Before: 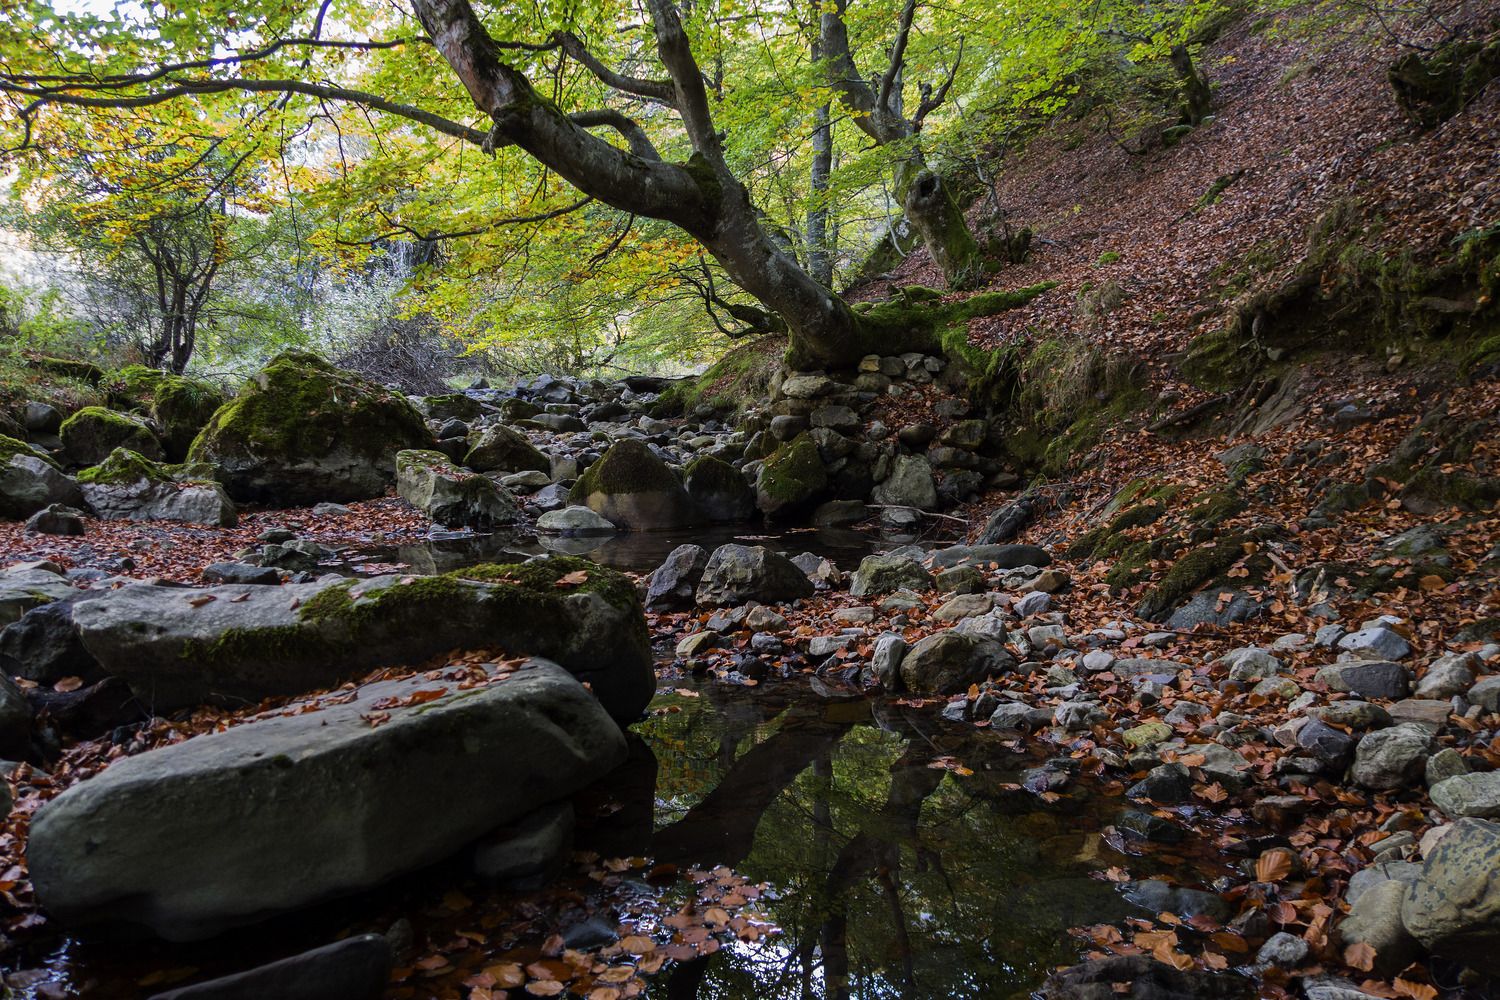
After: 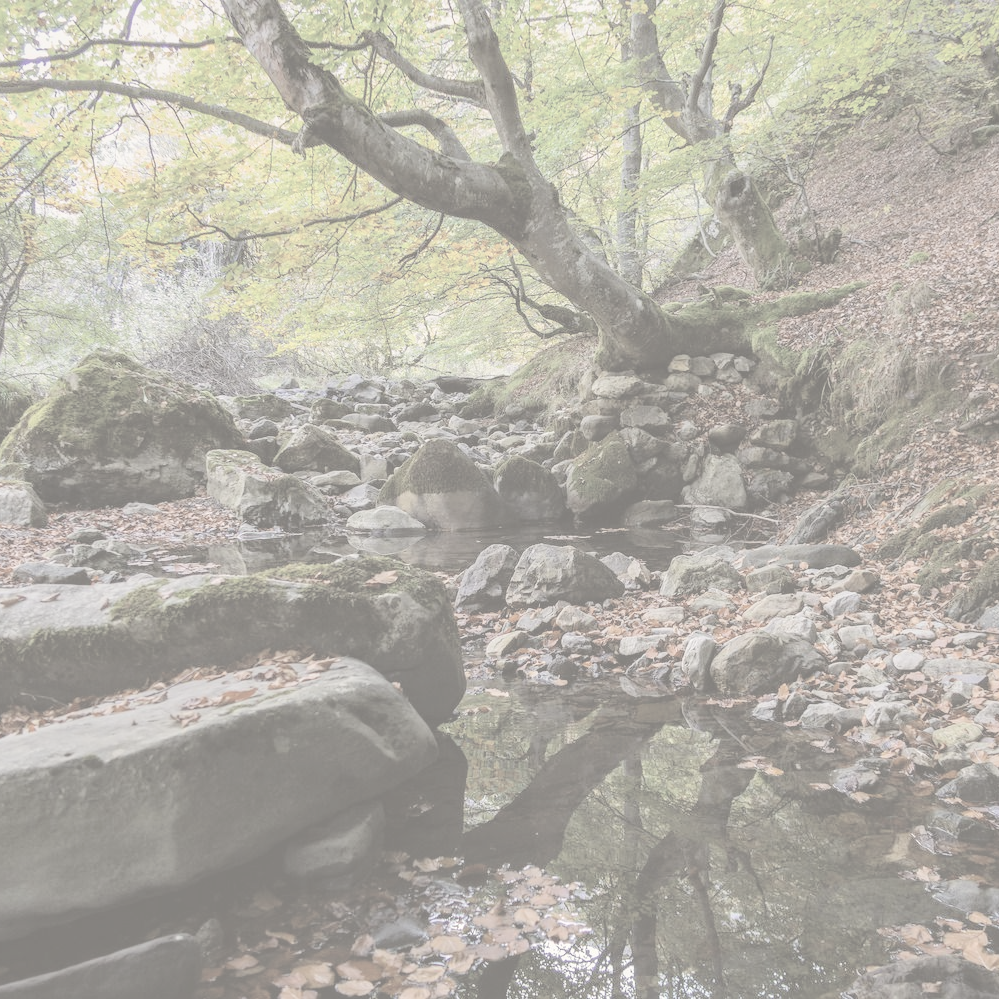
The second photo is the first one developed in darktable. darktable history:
local contrast: on, module defaults
crop and rotate: left 12.673%, right 20.66%
tone curve: curves: ch0 [(0, 0.01) (0.052, 0.045) (0.136, 0.133) (0.29, 0.332) (0.453, 0.531) (0.676, 0.751) (0.89, 0.919) (1, 1)]; ch1 [(0, 0) (0.094, 0.081) (0.285, 0.299) (0.385, 0.403) (0.447, 0.429) (0.495, 0.496) (0.544, 0.552) (0.589, 0.612) (0.722, 0.728) (1, 1)]; ch2 [(0, 0) (0.257, 0.217) (0.43, 0.421) (0.498, 0.507) (0.531, 0.544) (0.56, 0.579) (0.625, 0.642) (1, 1)], color space Lab, independent channels, preserve colors none
contrast brightness saturation: contrast -0.32, brightness 0.75, saturation -0.78
